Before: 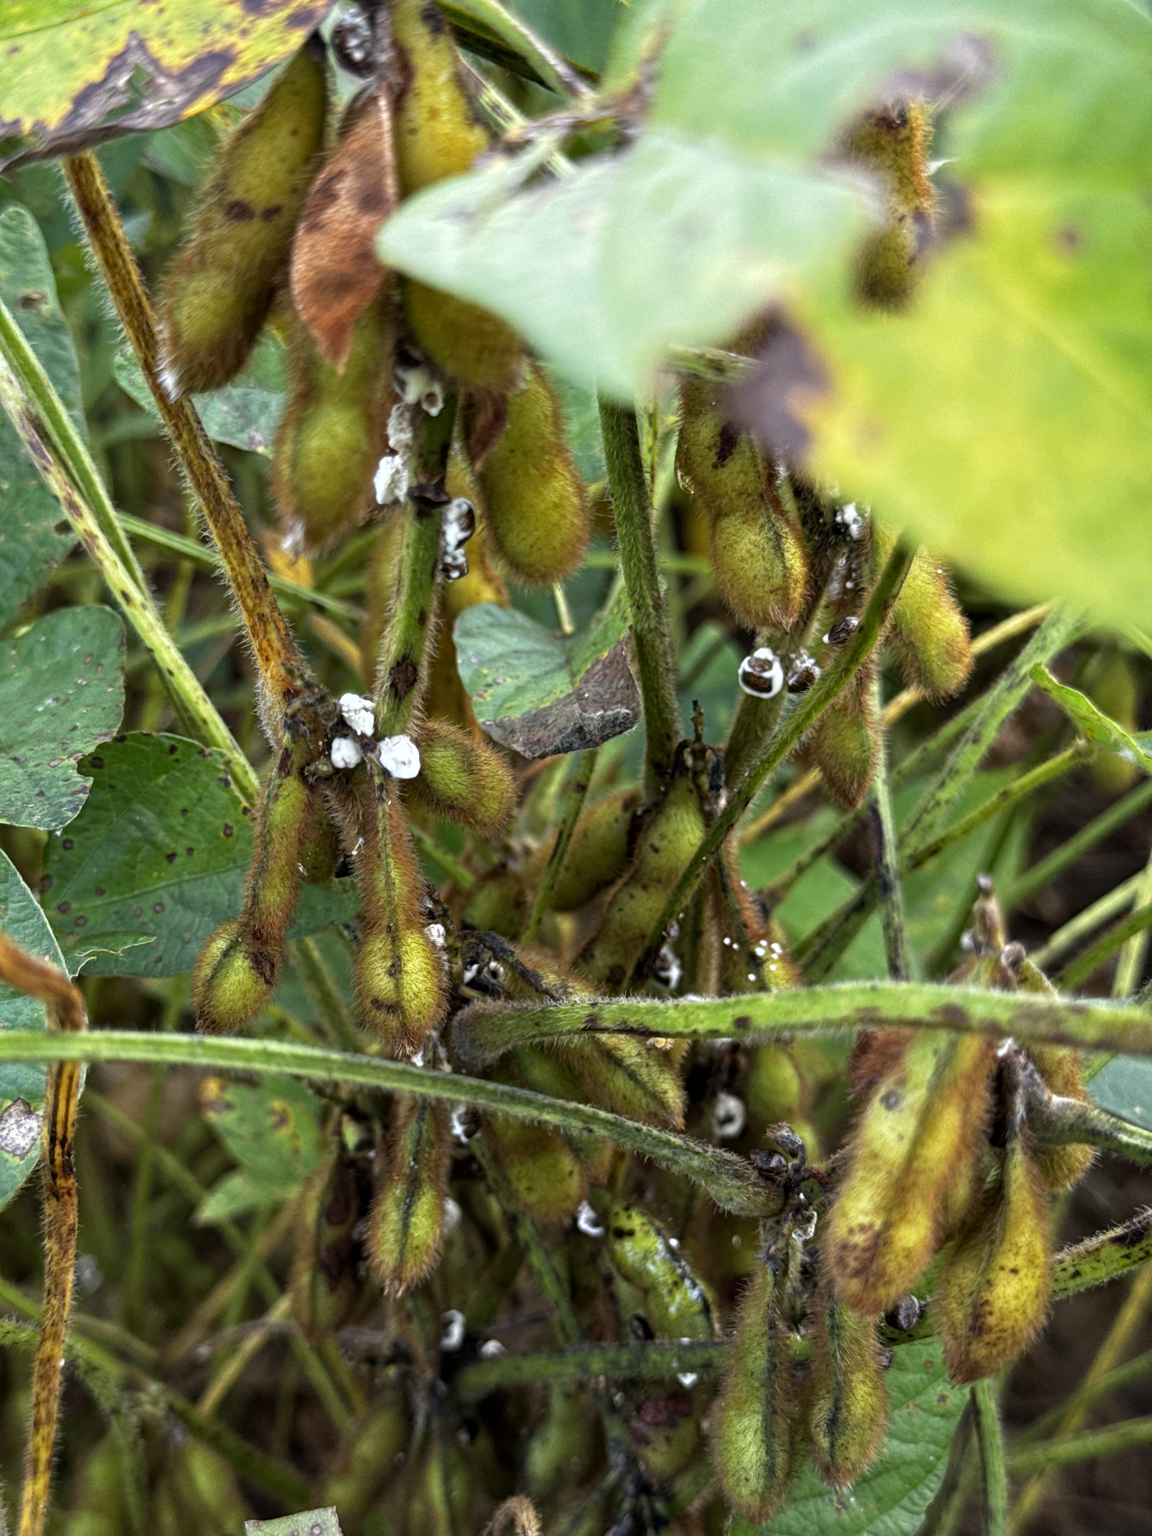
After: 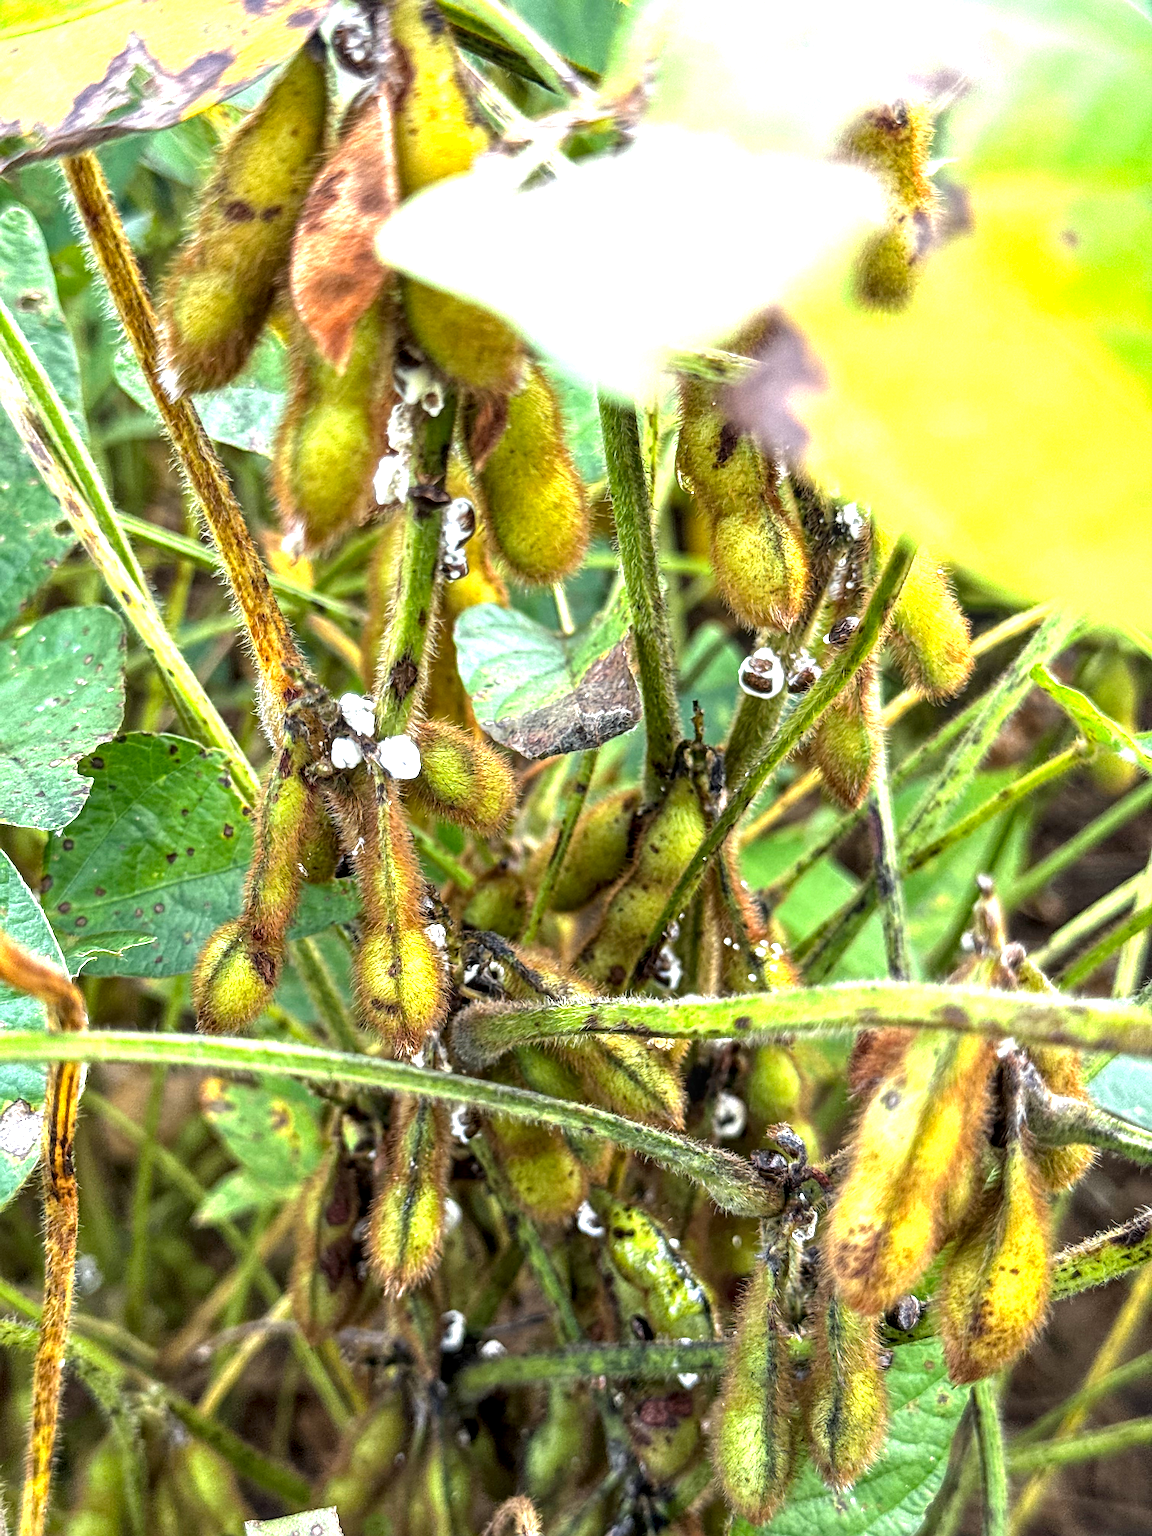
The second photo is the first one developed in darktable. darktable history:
sharpen: radius 1.385, amount 1.236, threshold 0.78
exposure: black level correction 0, exposure 1.382 EV, compensate exposure bias true, compensate highlight preservation false
color balance rgb: perceptual saturation grading › global saturation 0.998%
local contrast: detail 130%
